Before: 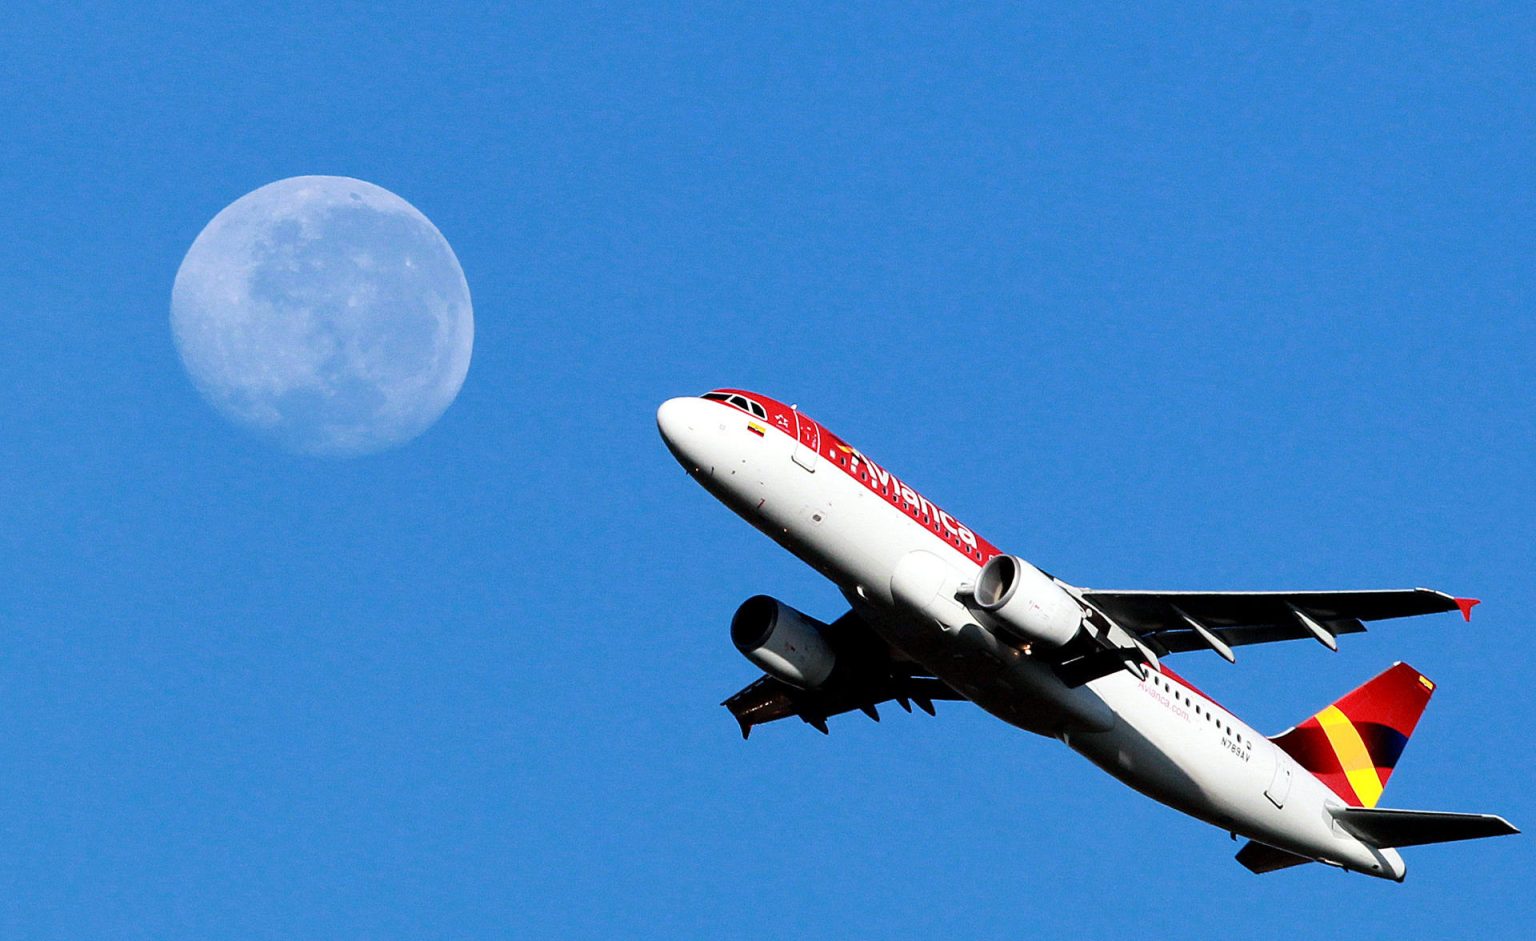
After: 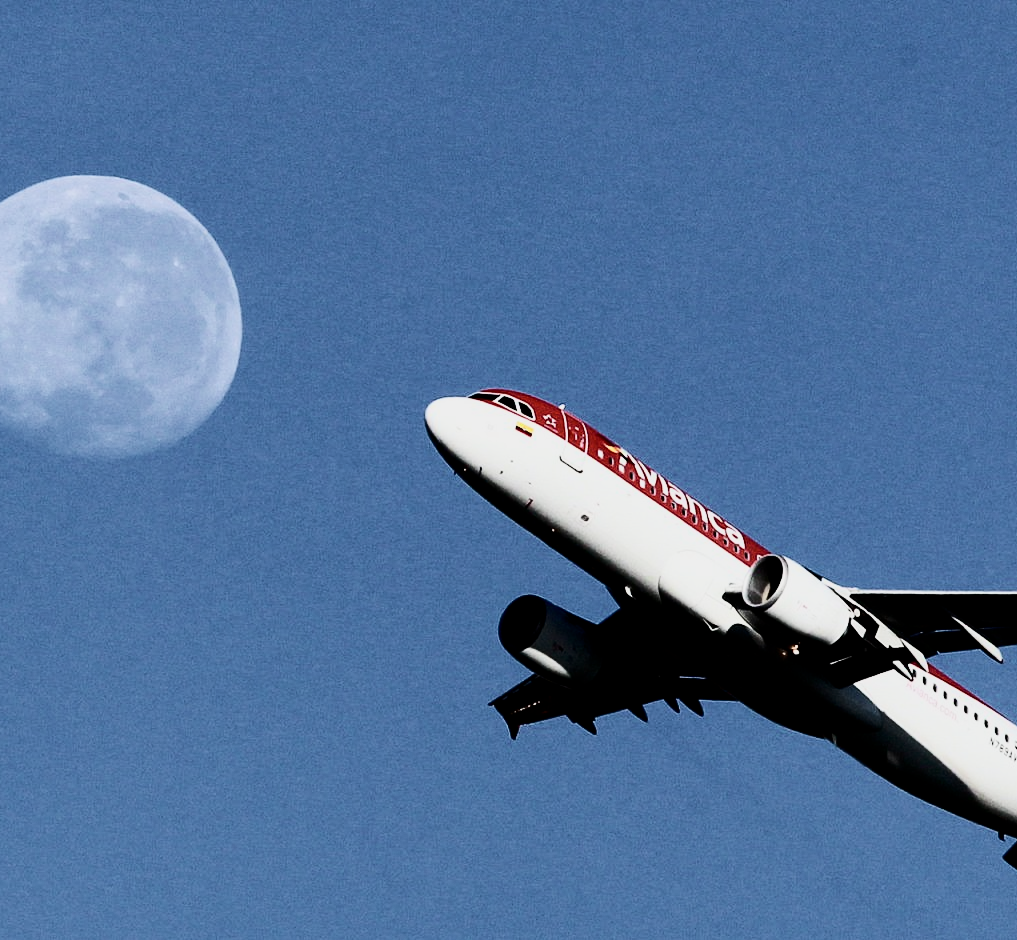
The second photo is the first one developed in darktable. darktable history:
crop and rotate: left 15.164%, right 18.585%
contrast brightness saturation: contrast 0.51, saturation -0.102
tone curve: curves: ch0 [(0, 0) (0.003, 0.002) (0.011, 0.009) (0.025, 0.02) (0.044, 0.035) (0.069, 0.055) (0.1, 0.08) (0.136, 0.109) (0.177, 0.142) (0.224, 0.179) (0.277, 0.222) (0.335, 0.268) (0.399, 0.329) (0.468, 0.409) (0.543, 0.495) (0.623, 0.579) (0.709, 0.669) (0.801, 0.767) (0.898, 0.885) (1, 1)], color space Lab, linked channels, preserve colors none
filmic rgb: black relative exposure -6.12 EV, white relative exposure 6.95 EV, hardness 2.28
